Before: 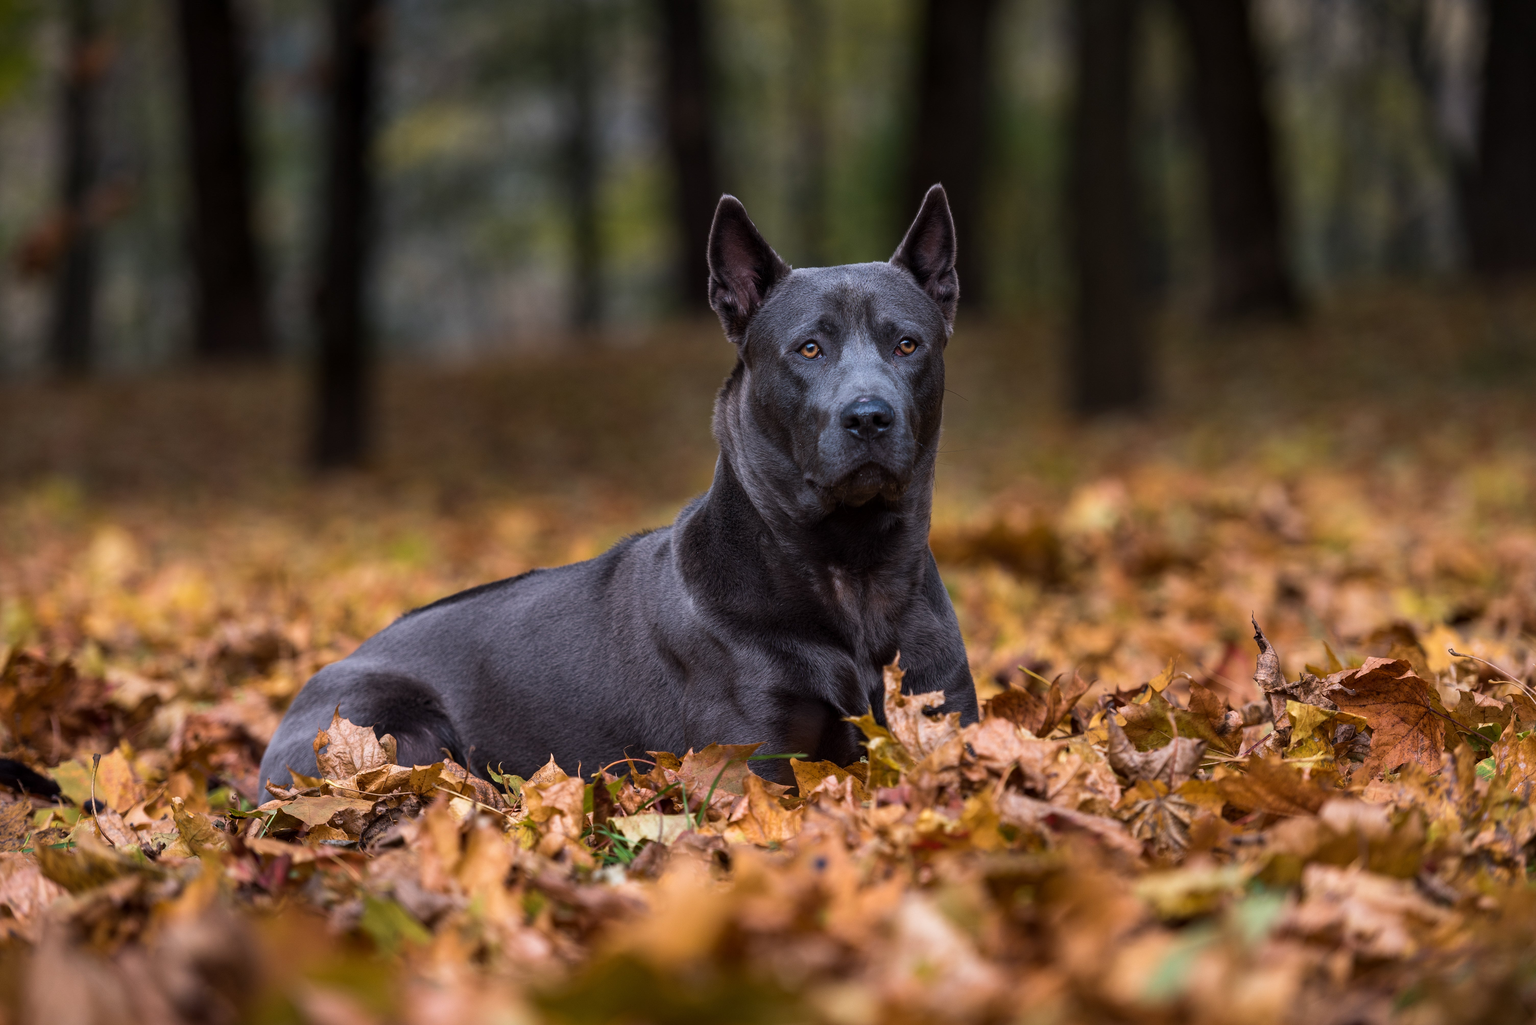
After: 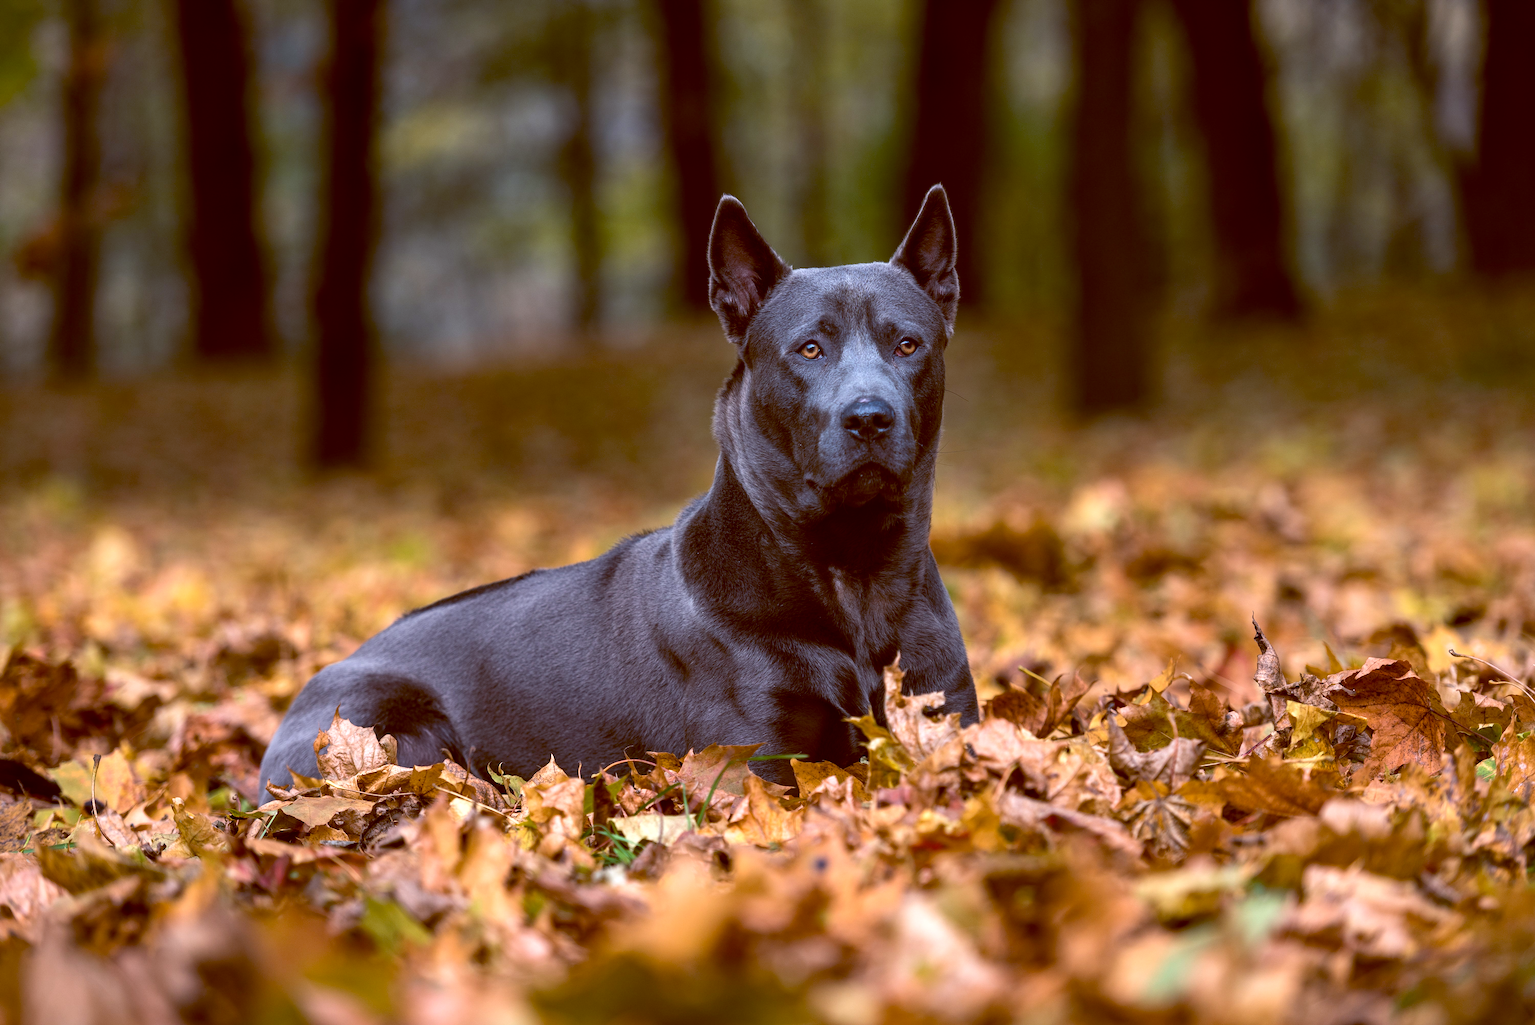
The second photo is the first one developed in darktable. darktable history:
exposure: black level correction 0.001, exposure 0.5 EV, compensate exposure bias true, compensate highlight preservation false
color balance: lift [1, 1.015, 1.004, 0.985], gamma [1, 0.958, 0.971, 1.042], gain [1, 0.956, 0.977, 1.044]
